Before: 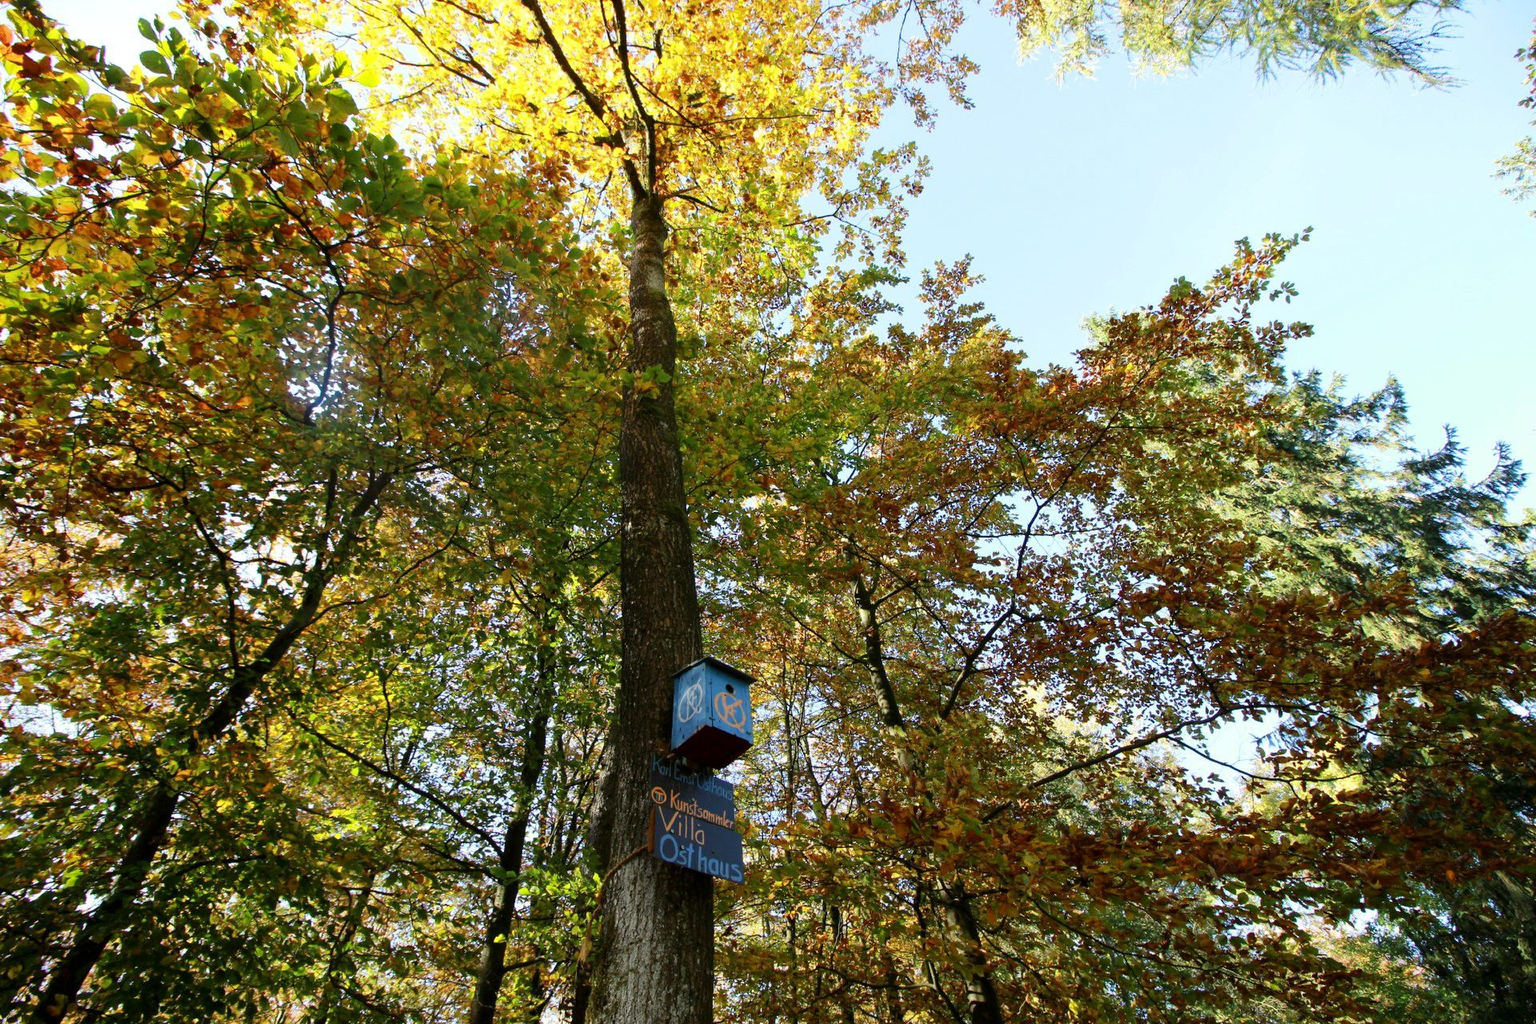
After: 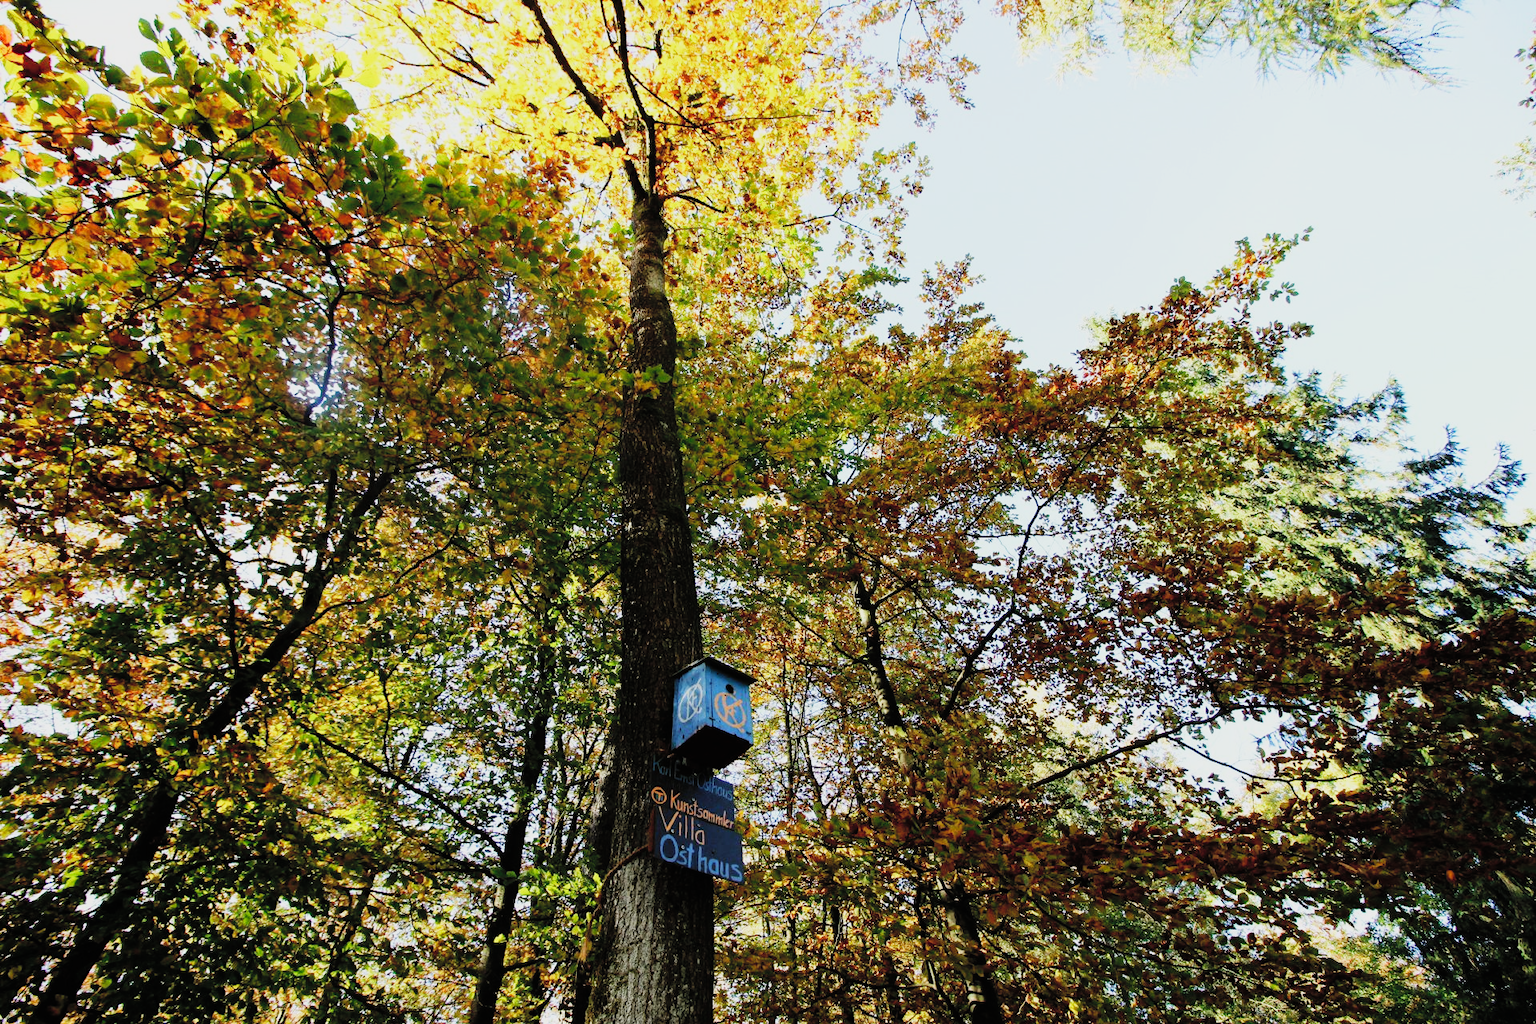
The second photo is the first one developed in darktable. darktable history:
sigmoid: contrast 1.81, skew -0.21, preserve hue 0%, red attenuation 0.1, red rotation 0.035, green attenuation 0.1, green rotation -0.017, blue attenuation 0.15, blue rotation -0.052, base primaries Rec2020
contrast brightness saturation: brightness 0.15
